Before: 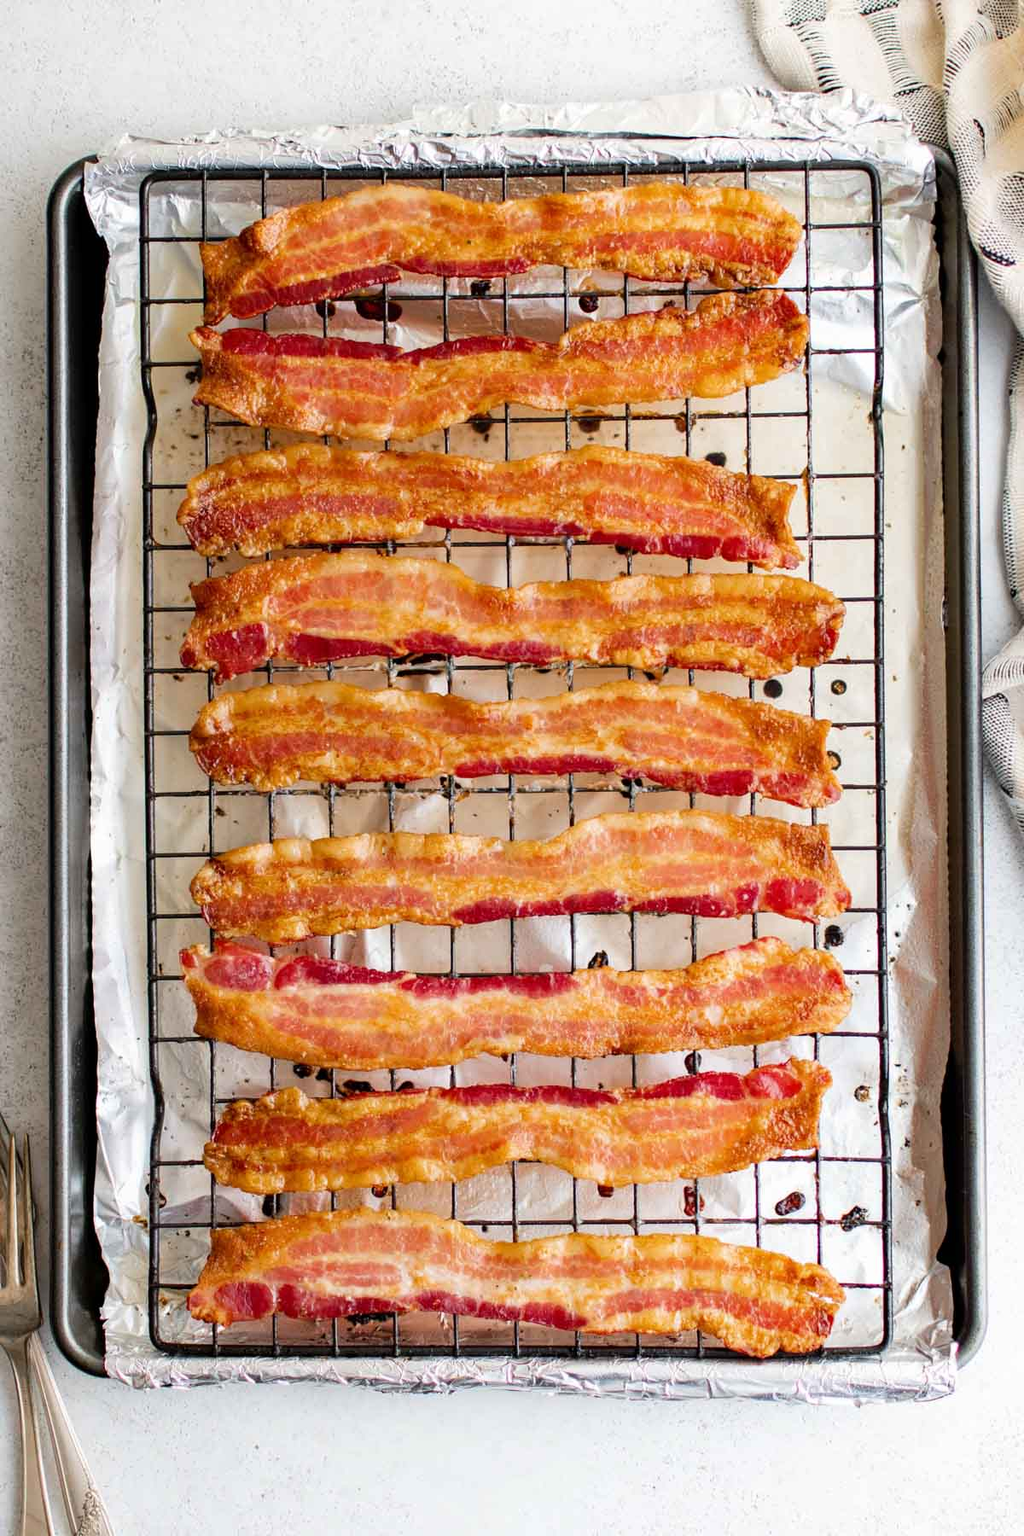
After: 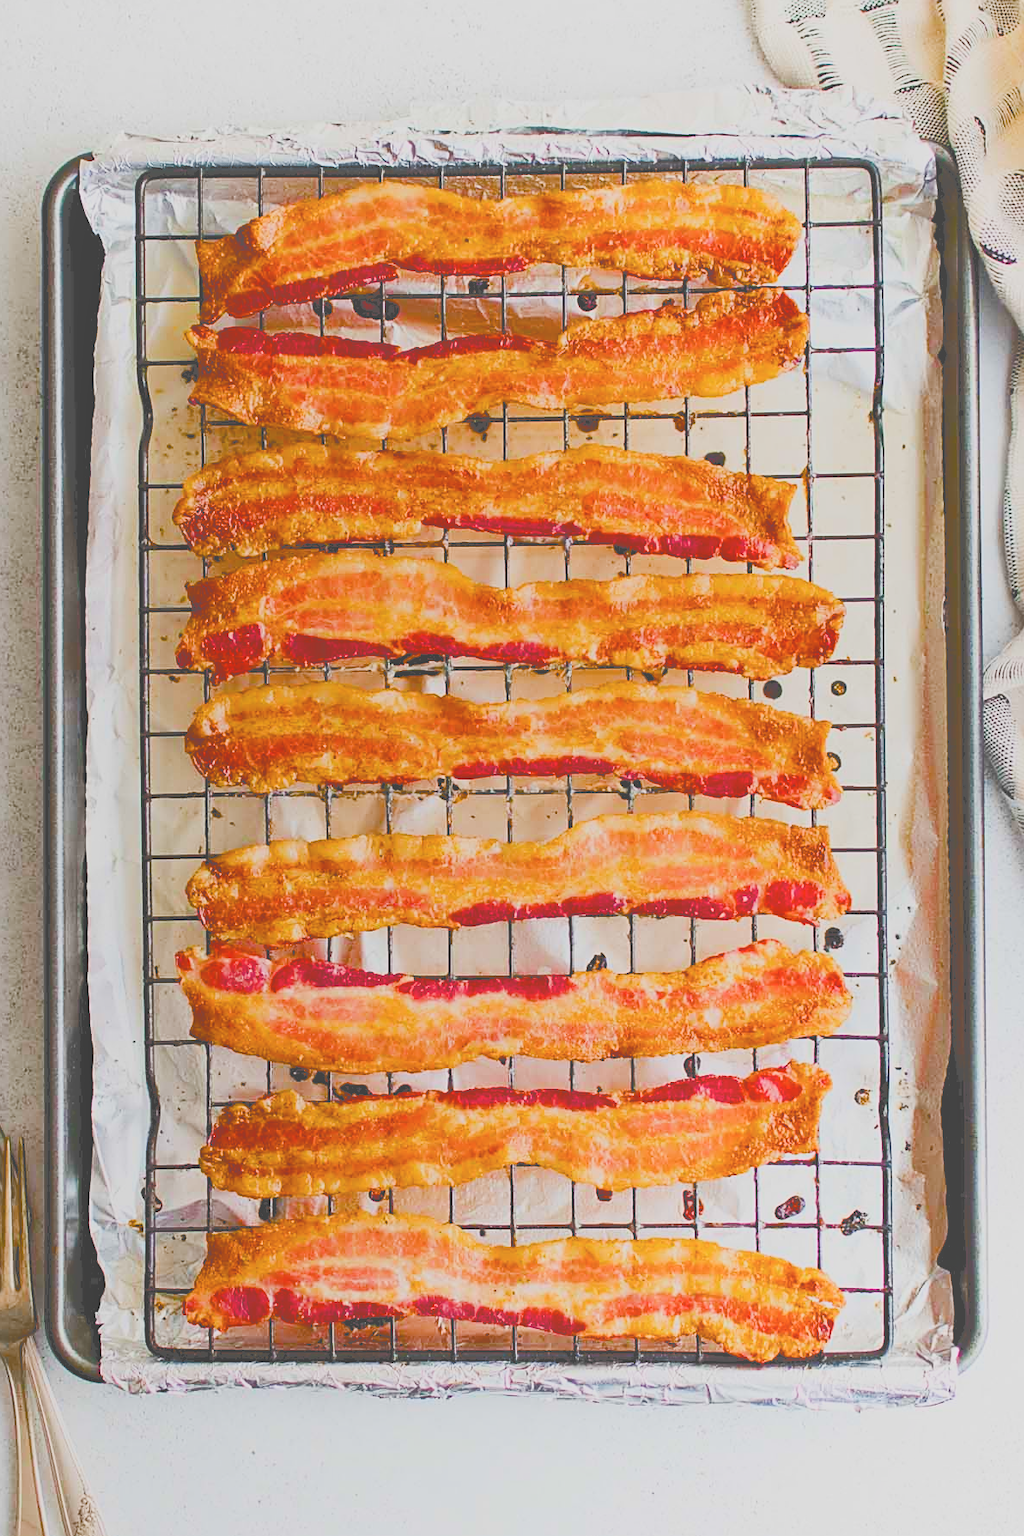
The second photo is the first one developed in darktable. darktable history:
filmic rgb: black relative exposure -6.73 EV, white relative exposure 4.56 EV, hardness 3.25
tone curve: curves: ch0 [(0, 0) (0.003, 0.24) (0.011, 0.24) (0.025, 0.24) (0.044, 0.244) (0.069, 0.244) (0.1, 0.252) (0.136, 0.264) (0.177, 0.274) (0.224, 0.284) (0.277, 0.313) (0.335, 0.361) (0.399, 0.415) (0.468, 0.498) (0.543, 0.595) (0.623, 0.695) (0.709, 0.793) (0.801, 0.883) (0.898, 0.942) (1, 1)], color space Lab, independent channels, preserve colors none
crop and rotate: left 0.527%, top 0.232%, bottom 0.342%
color balance rgb: linear chroma grading › global chroma 8.851%, perceptual saturation grading › global saturation 20%, perceptual saturation grading › highlights -25.014%, perceptual saturation grading › shadows 50.416%, global vibrance 20%
sharpen: amount 0.461
local contrast: detail 71%
